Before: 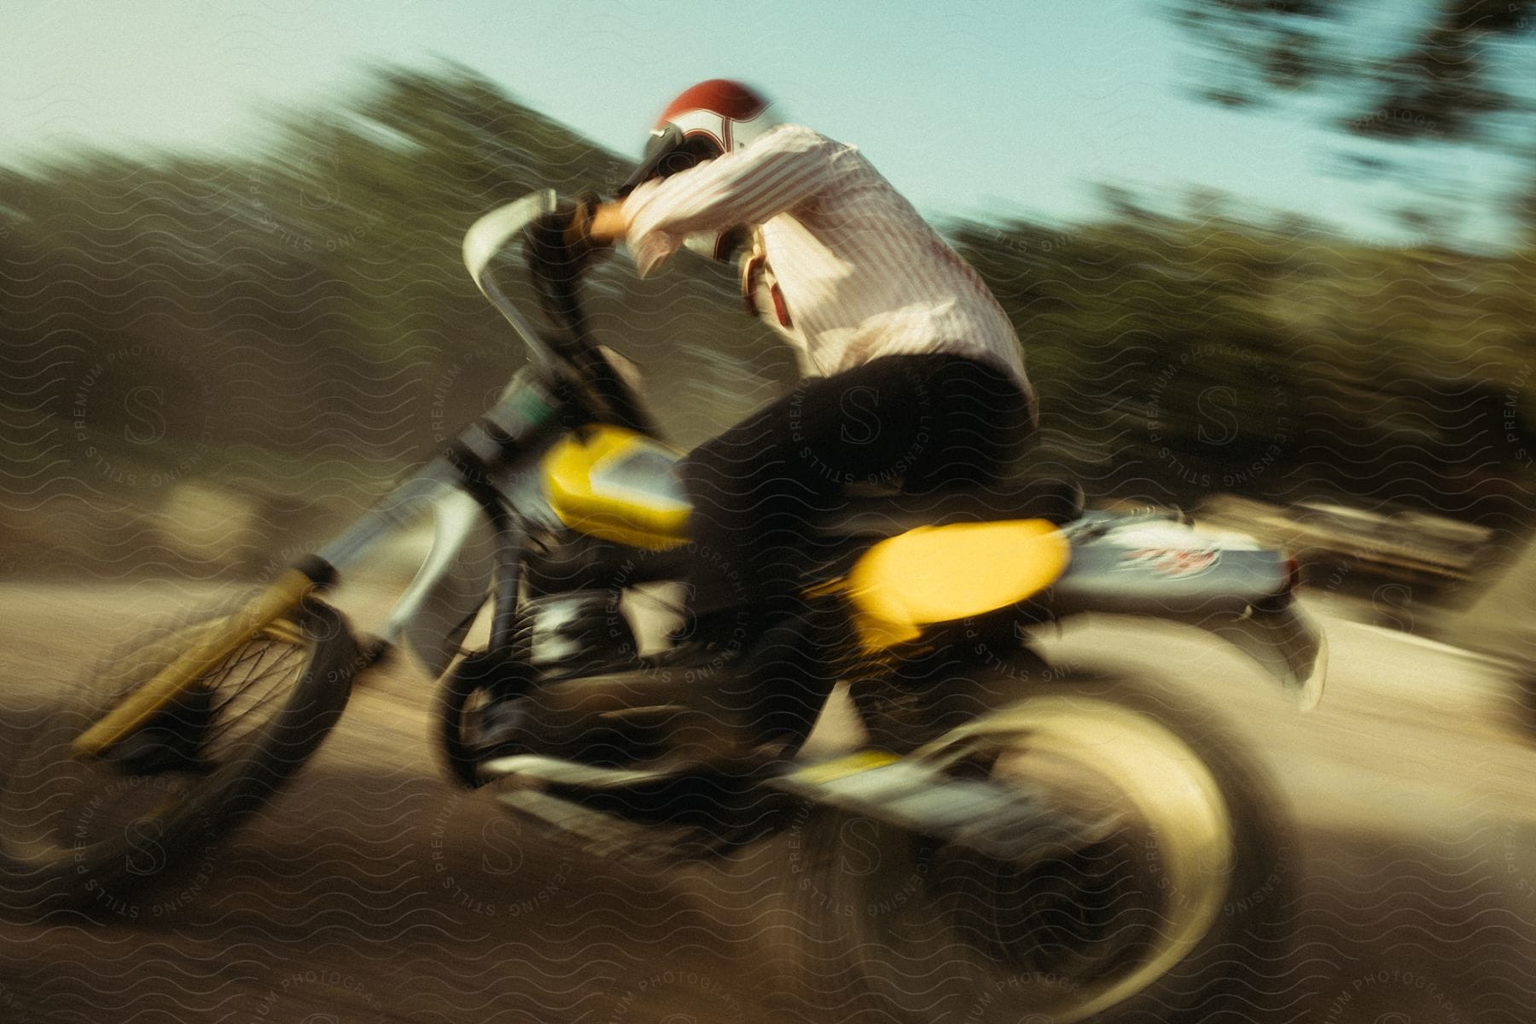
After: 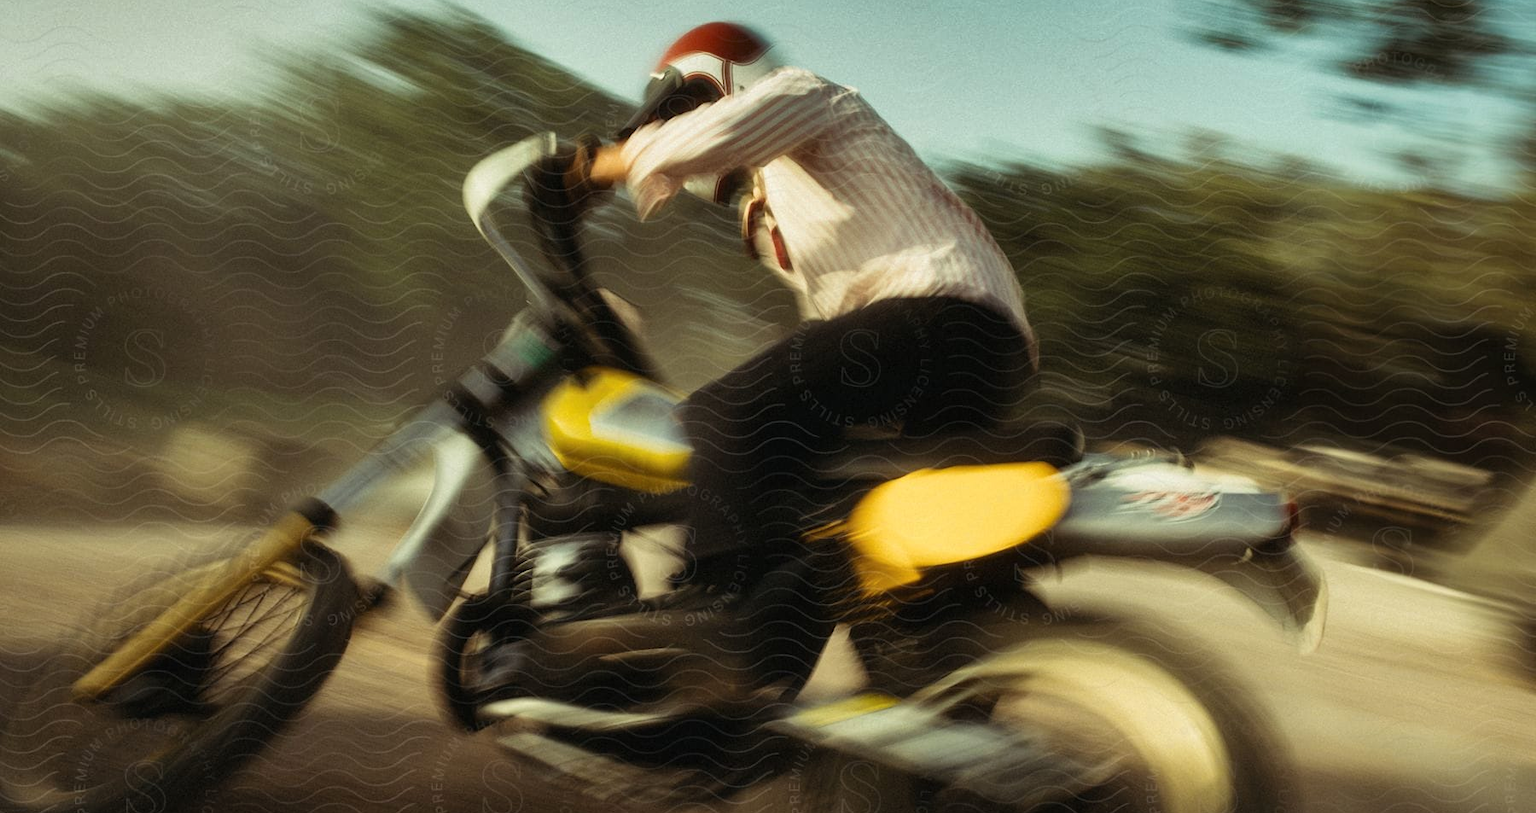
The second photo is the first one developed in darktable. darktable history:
crop and rotate: top 5.667%, bottom 14.842%
shadows and highlights: shadows 30.62, highlights -62.53, soften with gaussian
